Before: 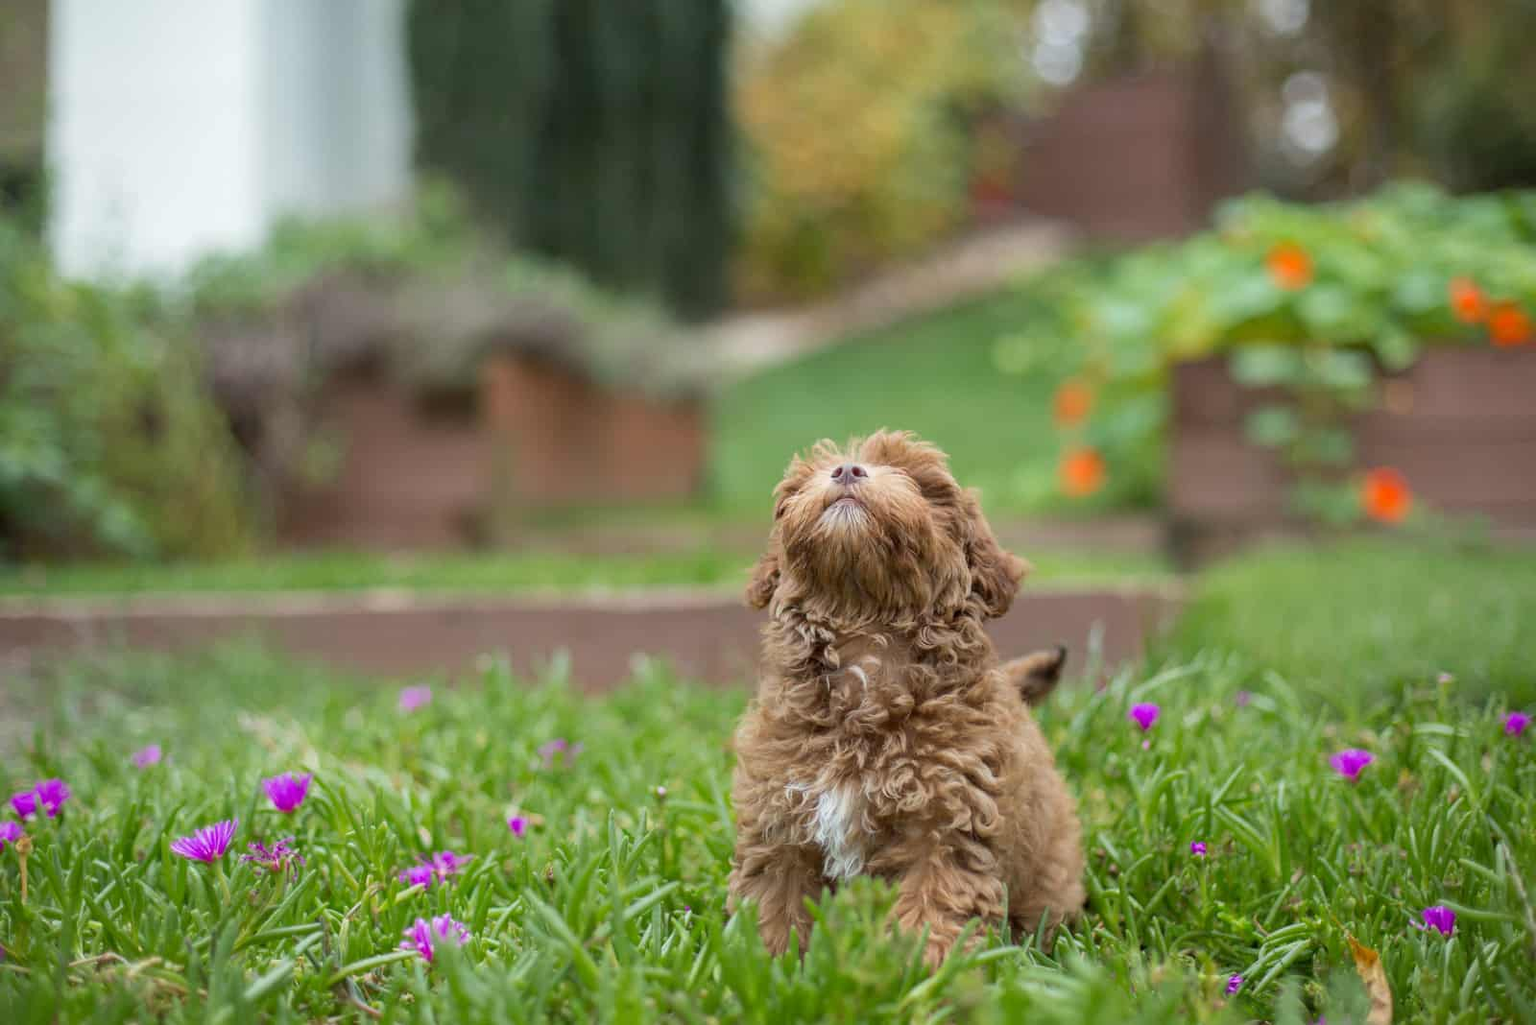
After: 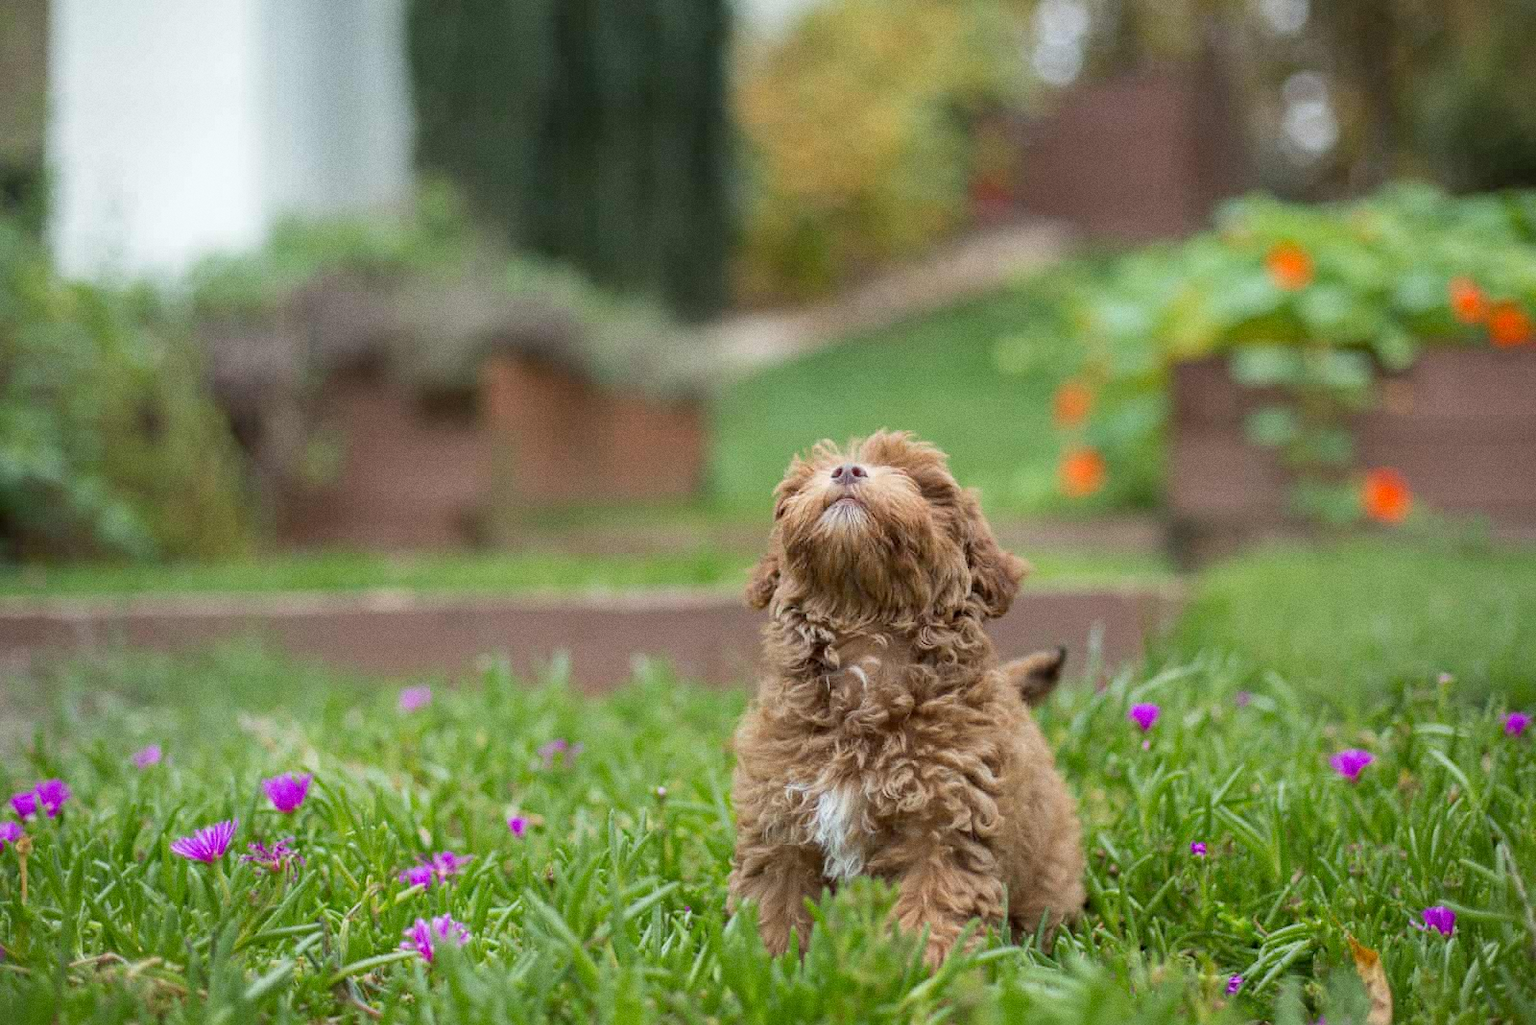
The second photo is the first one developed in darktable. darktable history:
exposure: black level correction 0.001, compensate highlight preservation false
bloom: size 9%, threshold 100%, strength 7%
grain: coarseness 0.09 ISO
